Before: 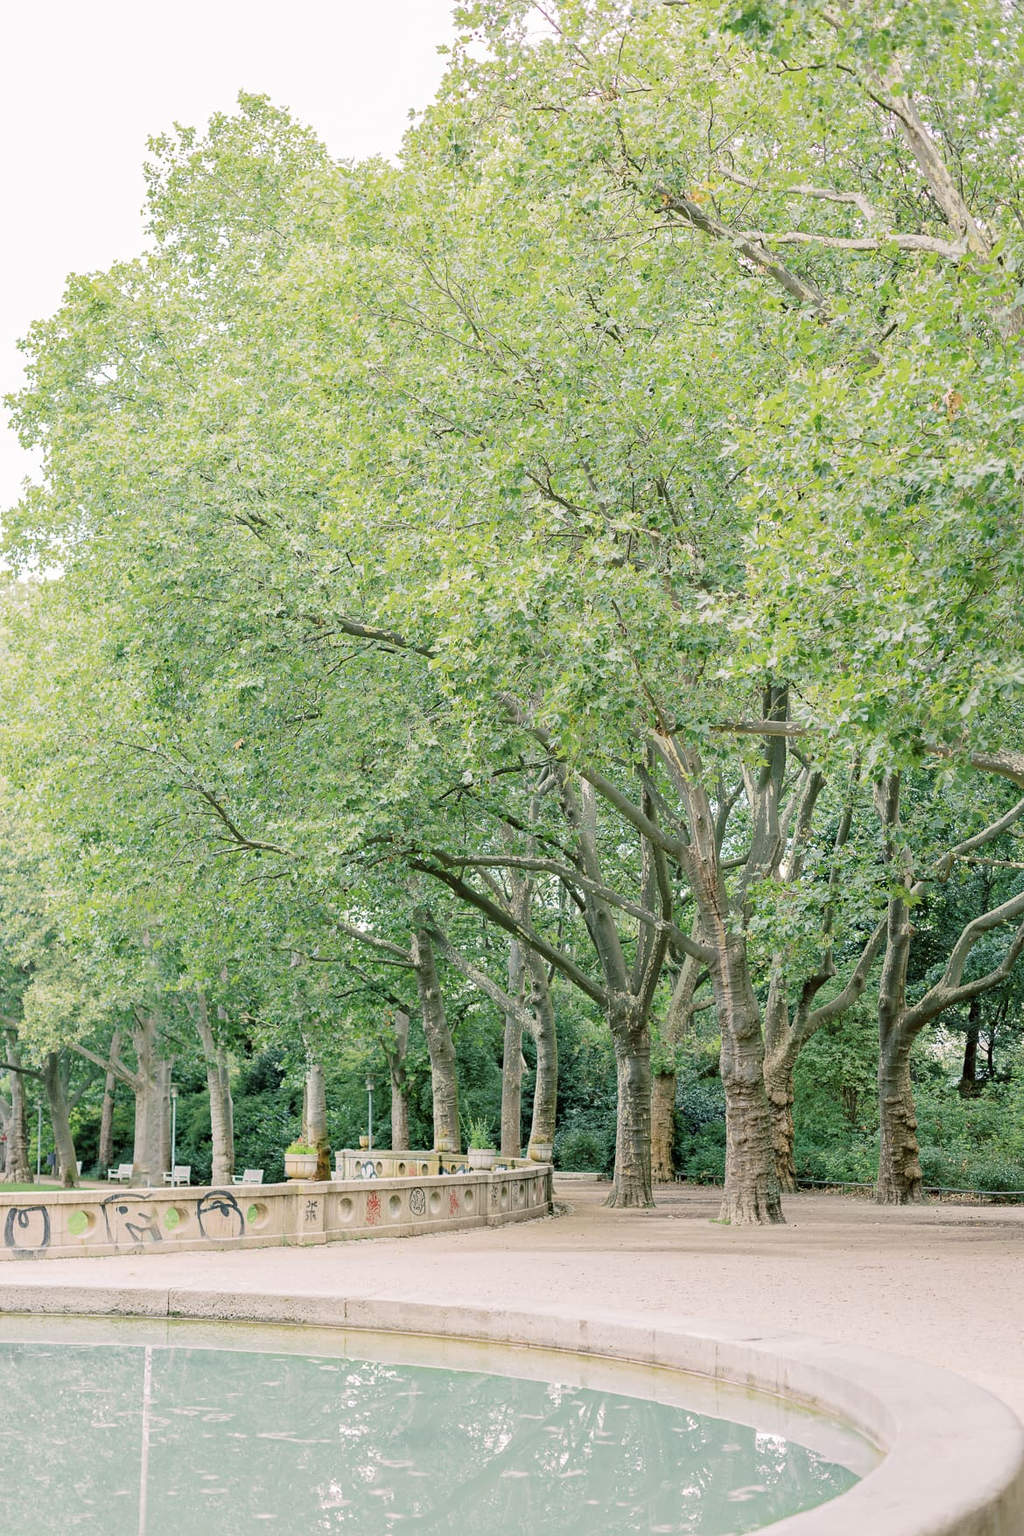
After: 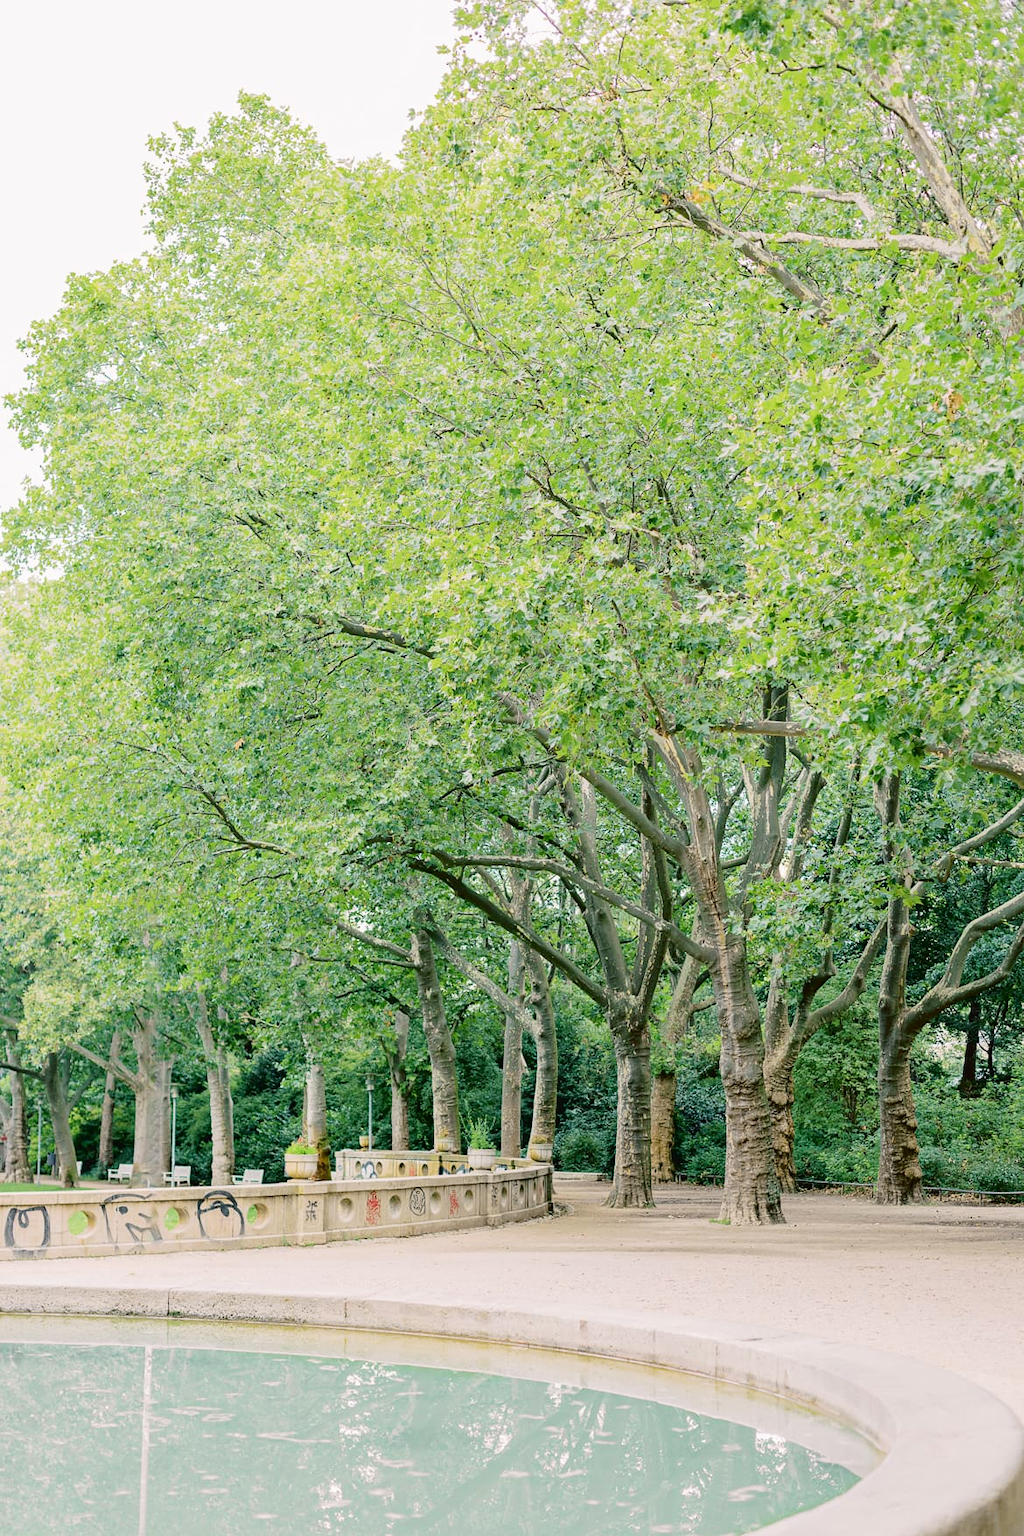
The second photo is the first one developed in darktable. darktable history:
tone curve: curves: ch0 [(0, 0.023) (0.132, 0.075) (0.241, 0.178) (0.487, 0.491) (0.782, 0.8) (1, 0.989)]; ch1 [(0, 0) (0.396, 0.369) (0.467, 0.454) (0.498, 0.5) (0.518, 0.517) (0.57, 0.586) (0.619, 0.663) (0.692, 0.744) (1, 1)]; ch2 [(0, 0) (0.427, 0.416) (0.483, 0.481) (0.503, 0.503) (0.526, 0.527) (0.563, 0.573) (0.632, 0.667) (0.705, 0.737) (0.985, 0.966)], color space Lab, independent channels
